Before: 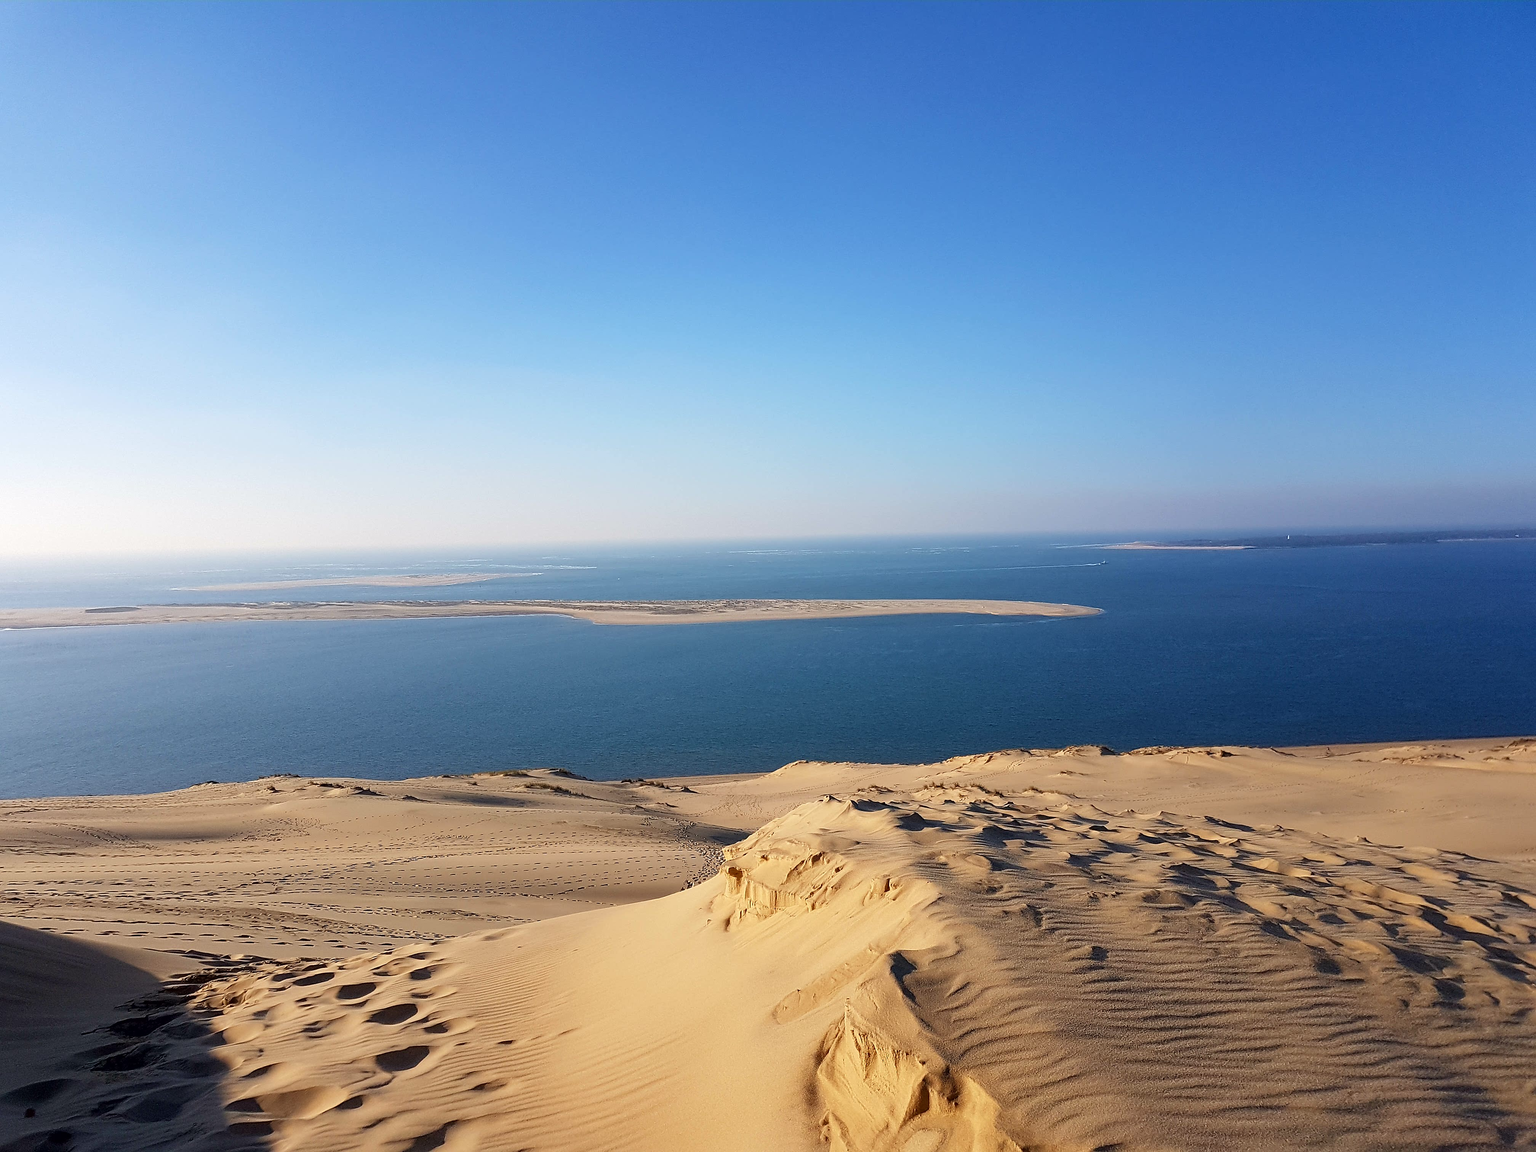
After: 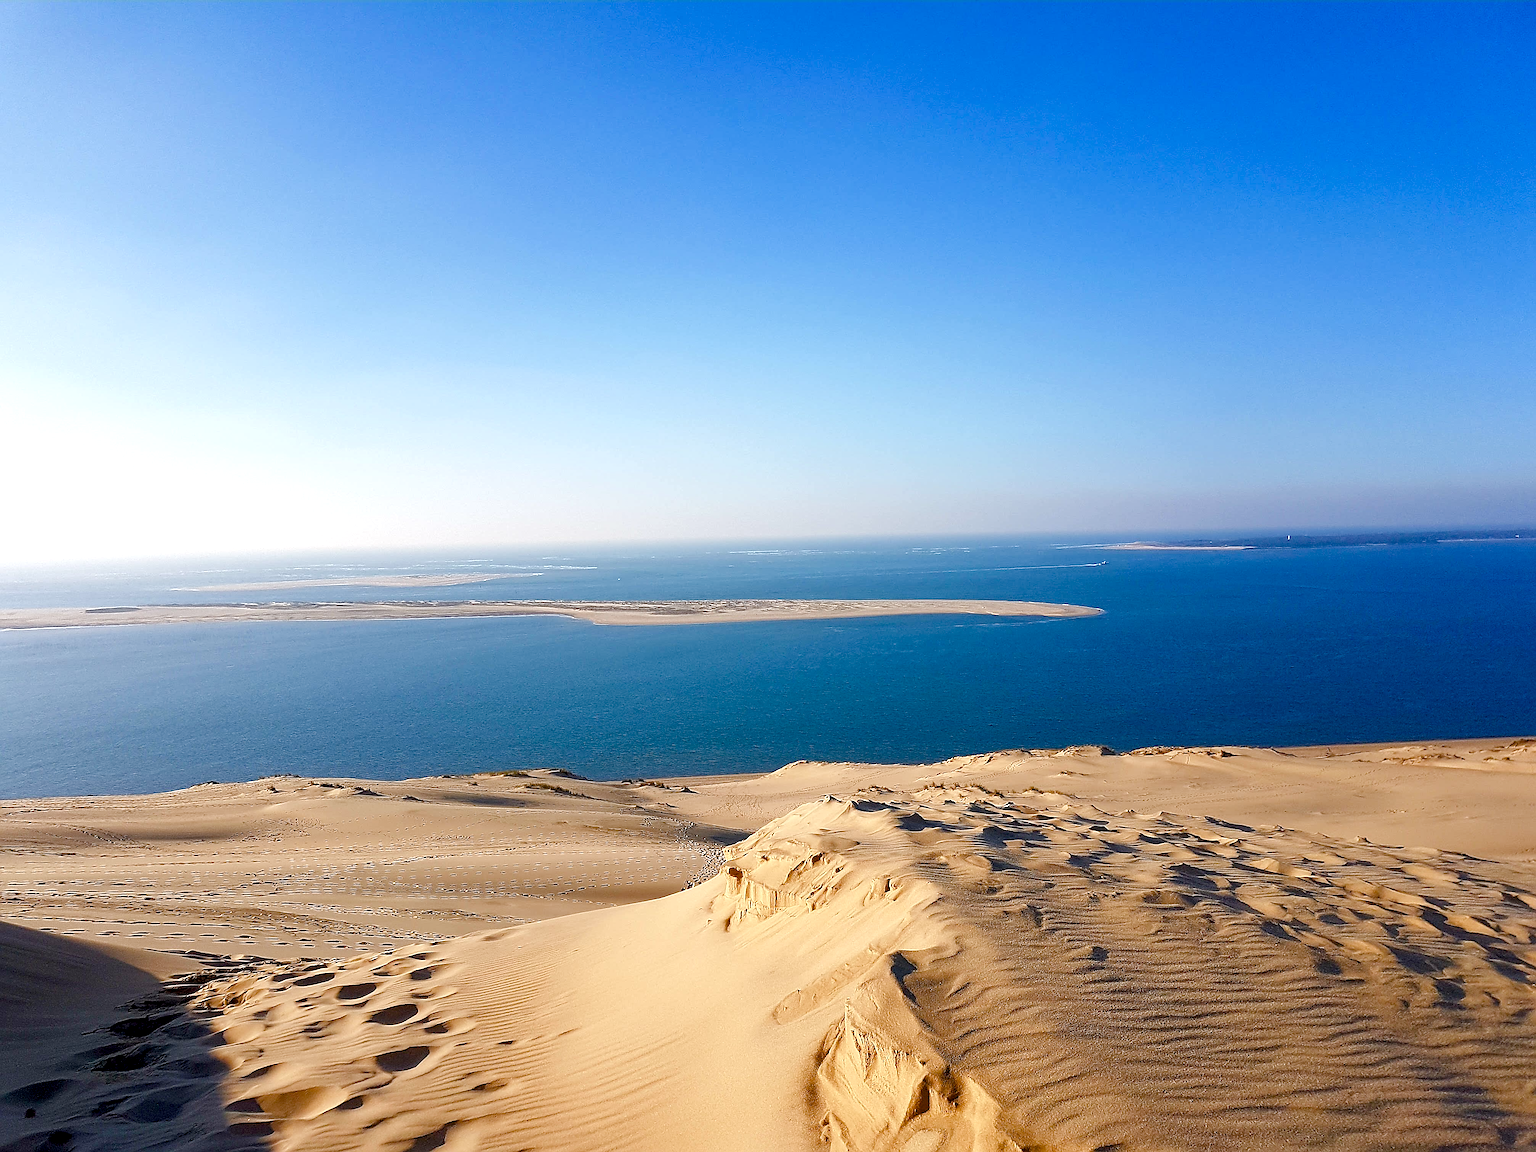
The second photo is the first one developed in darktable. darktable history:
local contrast: highlights 100%, shadows 102%, detail 120%, midtone range 0.2
color balance rgb: shadows lift › chroma 0.779%, shadows lift › hue 110.3°, perceptual saturation grading › global saturation 24.818%, perceptual saturation grading › highlights -51.074%, perceptual saturation grading › mid-tones 19.686%, perceptual saturation grading › shadows 61.892%, perceptual brilliance grading › global brilliance 10.806%, global vibrance -16.975%, contrast -5.846%
sharpen: on, module defaults
